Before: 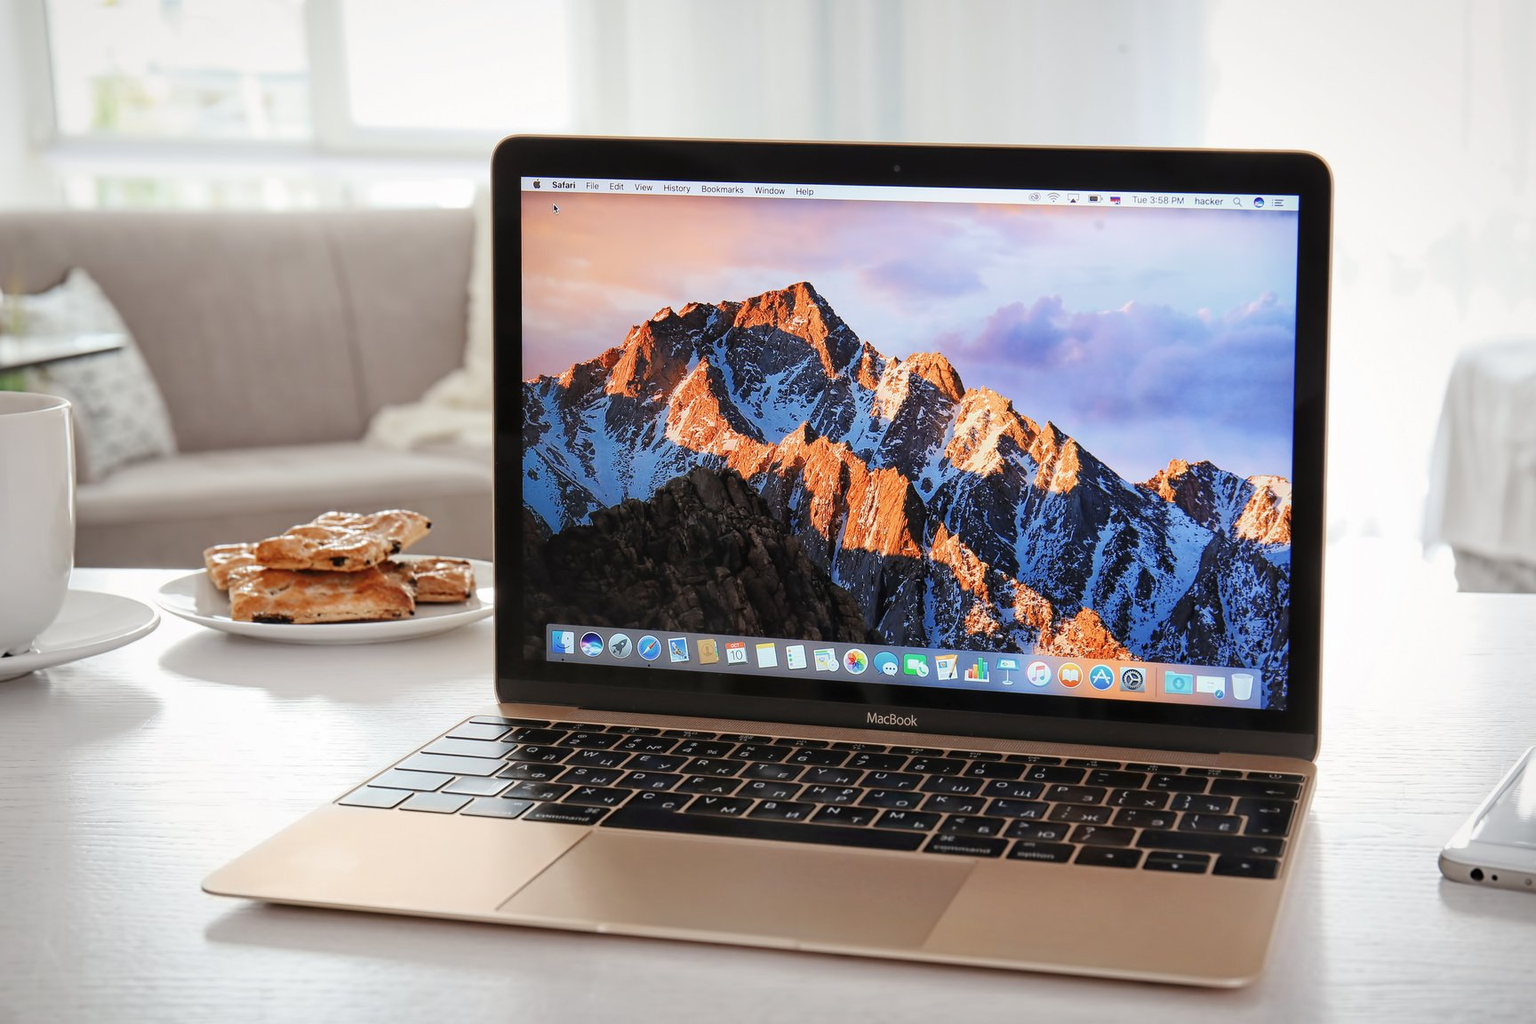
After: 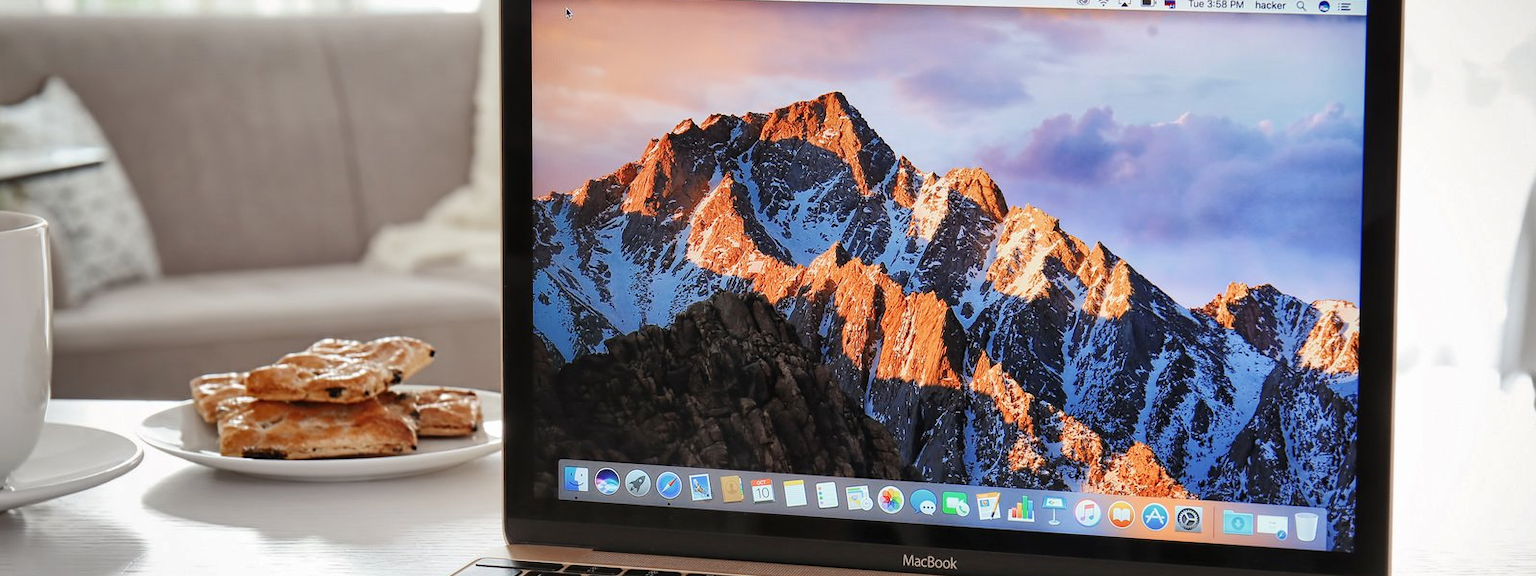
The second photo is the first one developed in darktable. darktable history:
shadows and highlights: shadows 40, highlights -54, highlights color adjustment 46%, low approximation 0.01, soften with gaussian
crop: left 1.744%, top 19.225%, right 5.069%, bottom 28.357%
